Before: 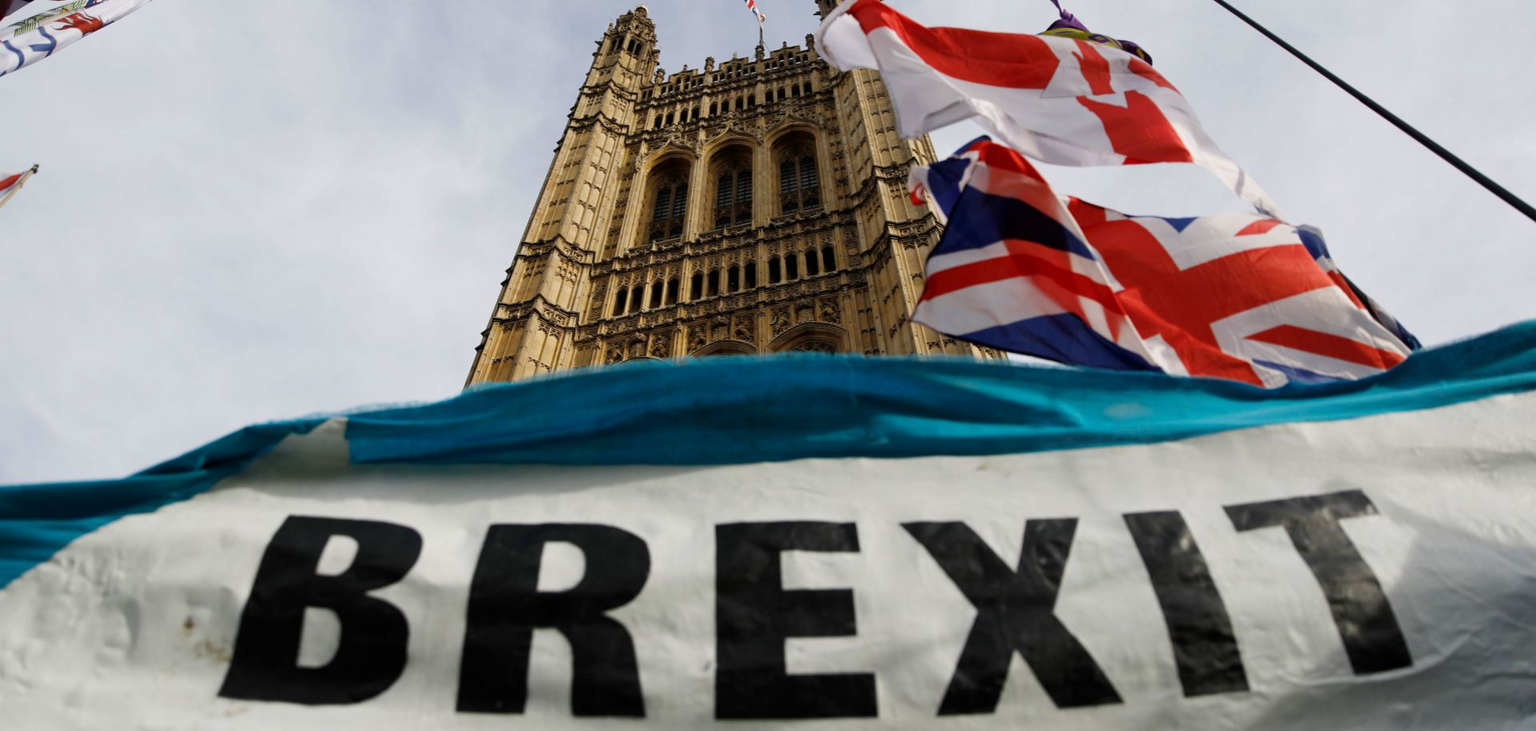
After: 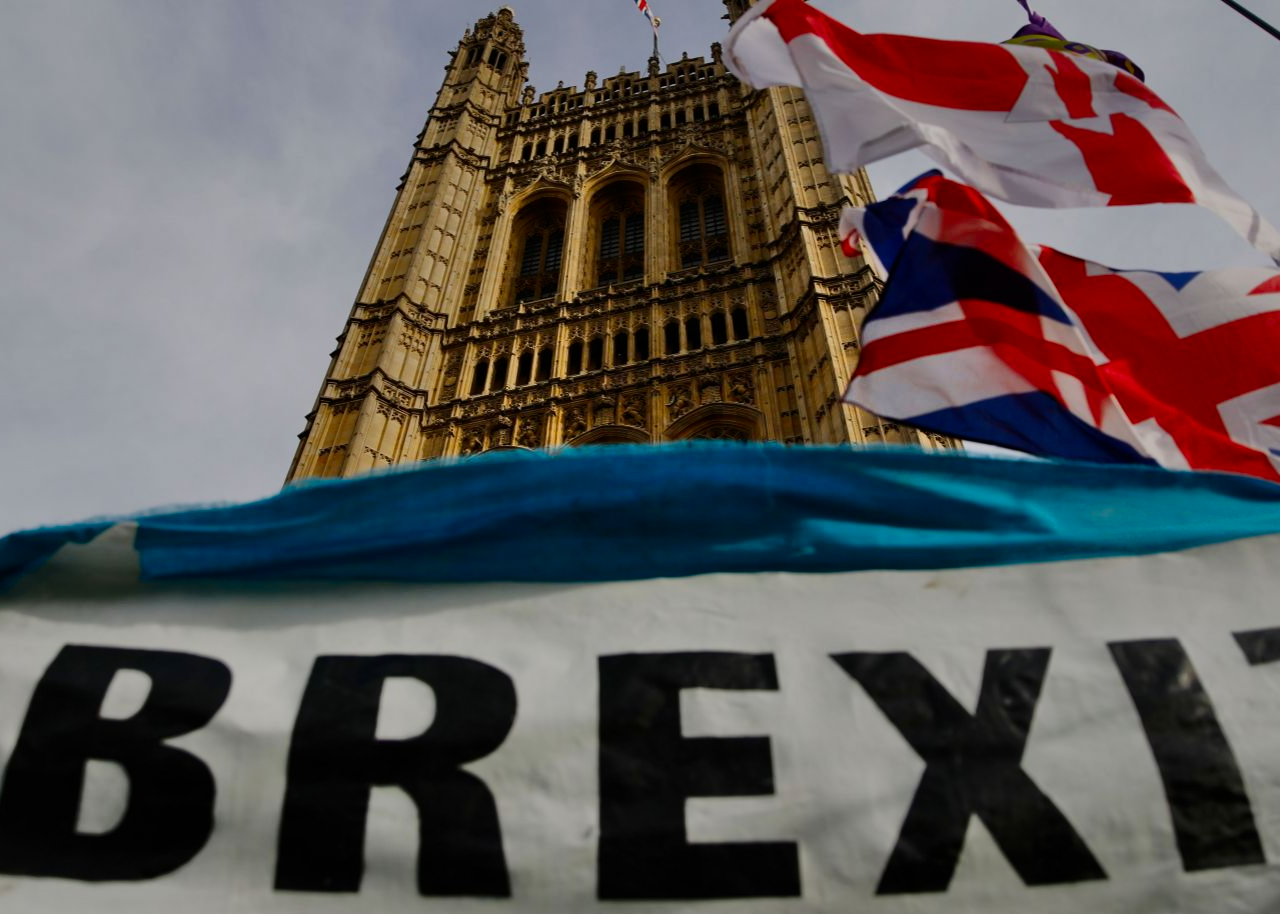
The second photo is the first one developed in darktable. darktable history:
exposure: black level correction 0, exposure 1 EV, compensate exposure bias true, compensate highlight preservation false
shadows and highlights: low approximation 0.01, soften with gaussian
tone equalizer: -8 EV -2 EV, -7 EV -2 EV, -6 EV -2 EV, -5 EV -2 EV, -4 EV -2 EV, -3 EV -2 EV, -2 EV -2 EV, -1 EV -1.63 EV, +0 EV -2 EV
contrast brightness saturation: contrast 0.16, saturation 0.32
crop and rotate: left 15.446%, right 17.836%
